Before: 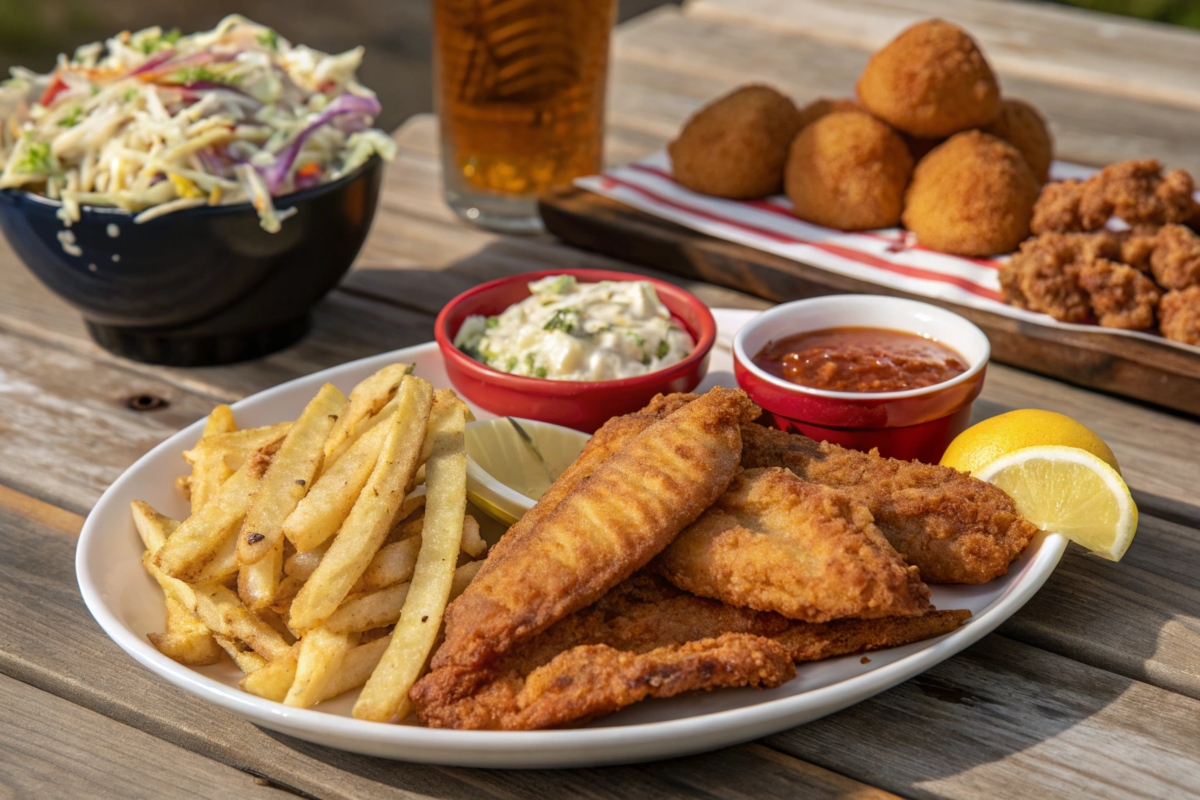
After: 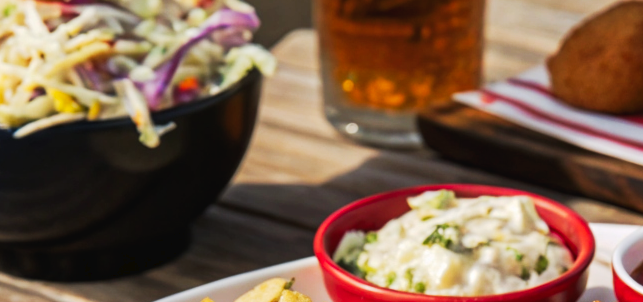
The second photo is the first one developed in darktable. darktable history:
tone curve: curves: ch0 [(0, 0) (0.003, 0.023) (0.011, 0.024) (0.025, 0.026) (0.044, 0.035) (0.069, 0.05) (0.1, 0.071) (0.136, 0.098) (0.177, 0.135) (0.224, 0.172) (0.277, 0.227) (0.335, 0.296) (0.399, 0.372) (0.468, 0.462) (0.543, 0.58) (0.623, 0.697) (0.709, 0.789) (0.801, 0.86) (0.898, 0.918) (1, 1)], preserve colors none
crop: left 10.121%, top 10.631%, right 36.218%, bottom 51.526%
